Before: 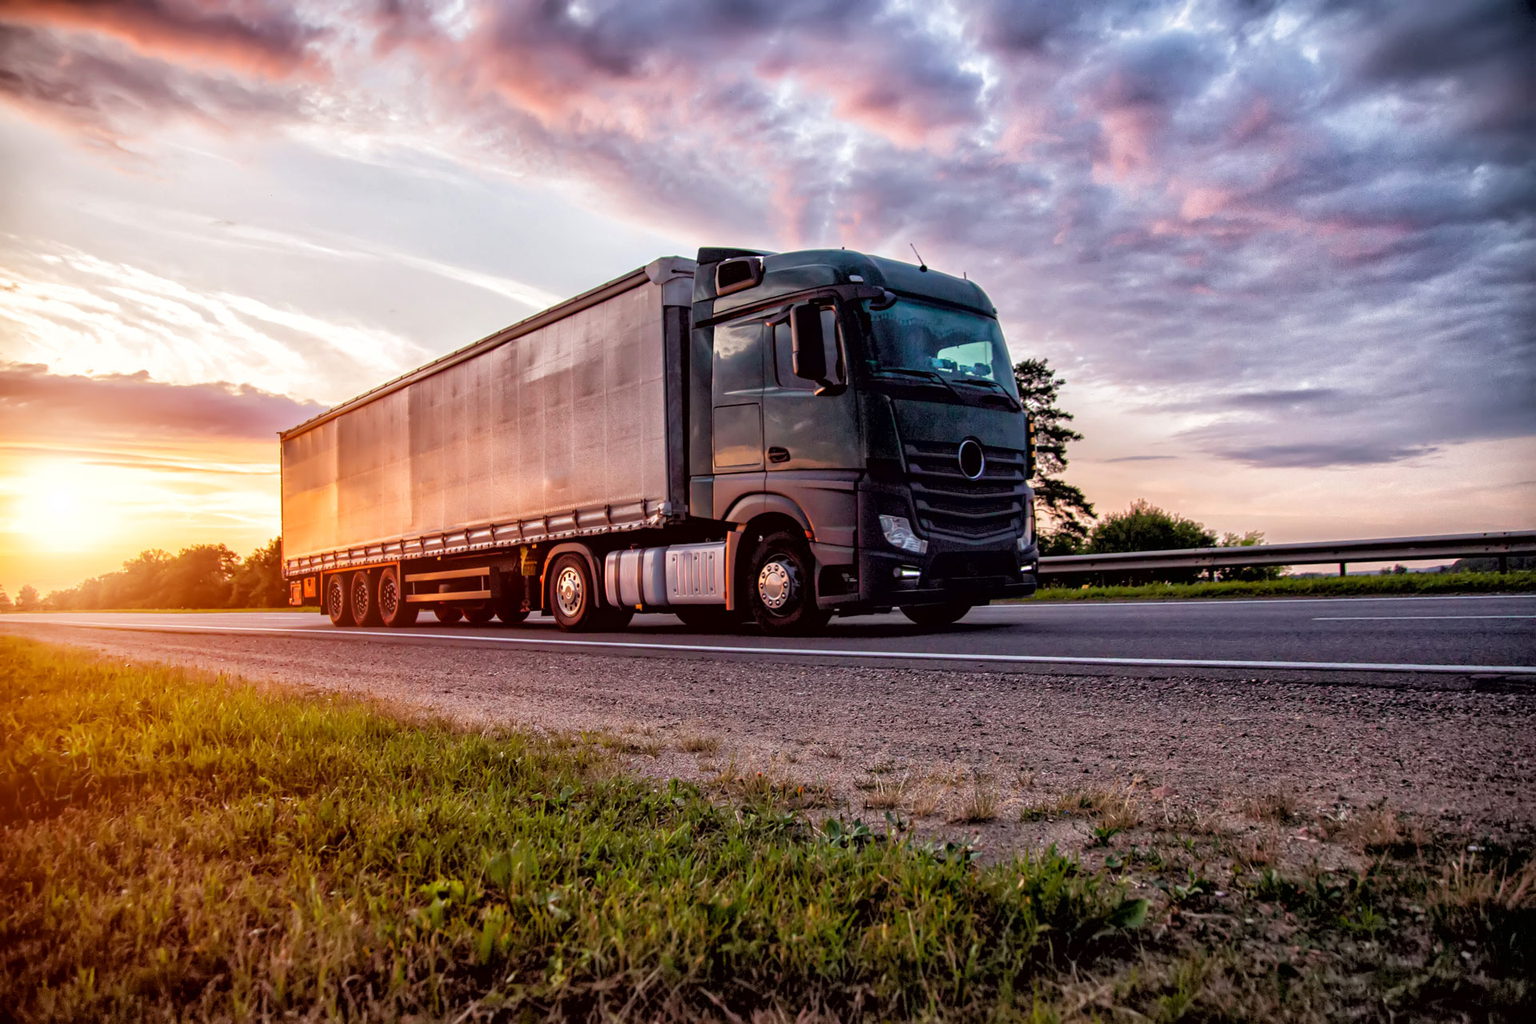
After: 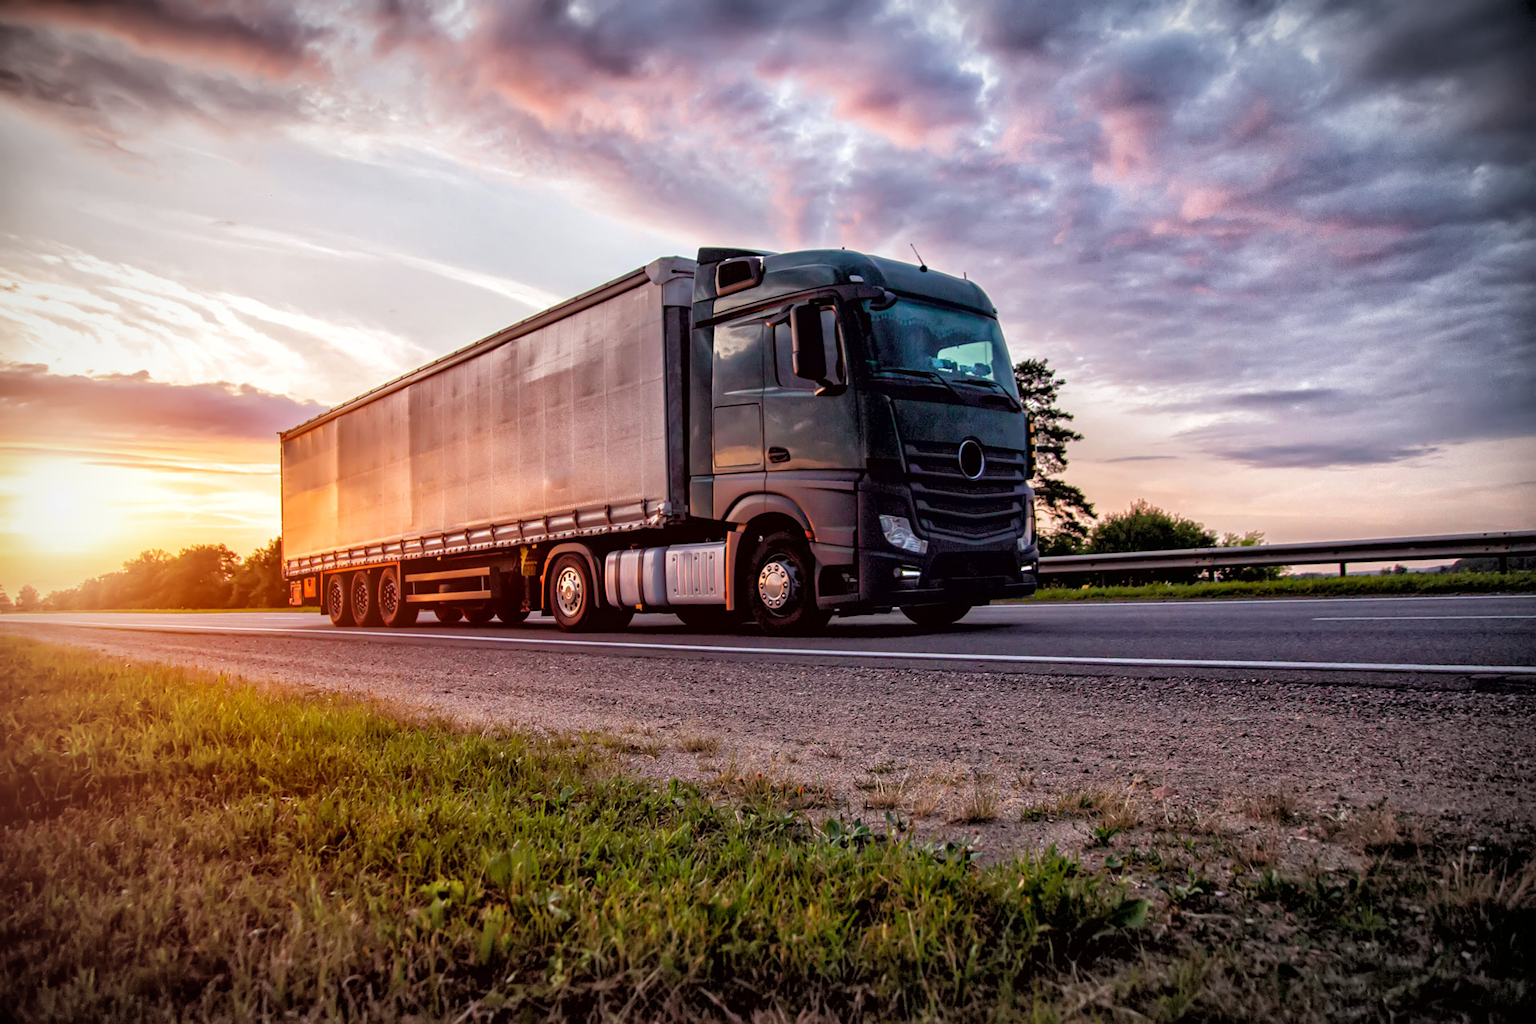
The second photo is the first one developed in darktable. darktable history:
vignetting: fall-off start 80.54%, fall-off radius 61.98%, automatic ratio true, width/height ratio 1.421
